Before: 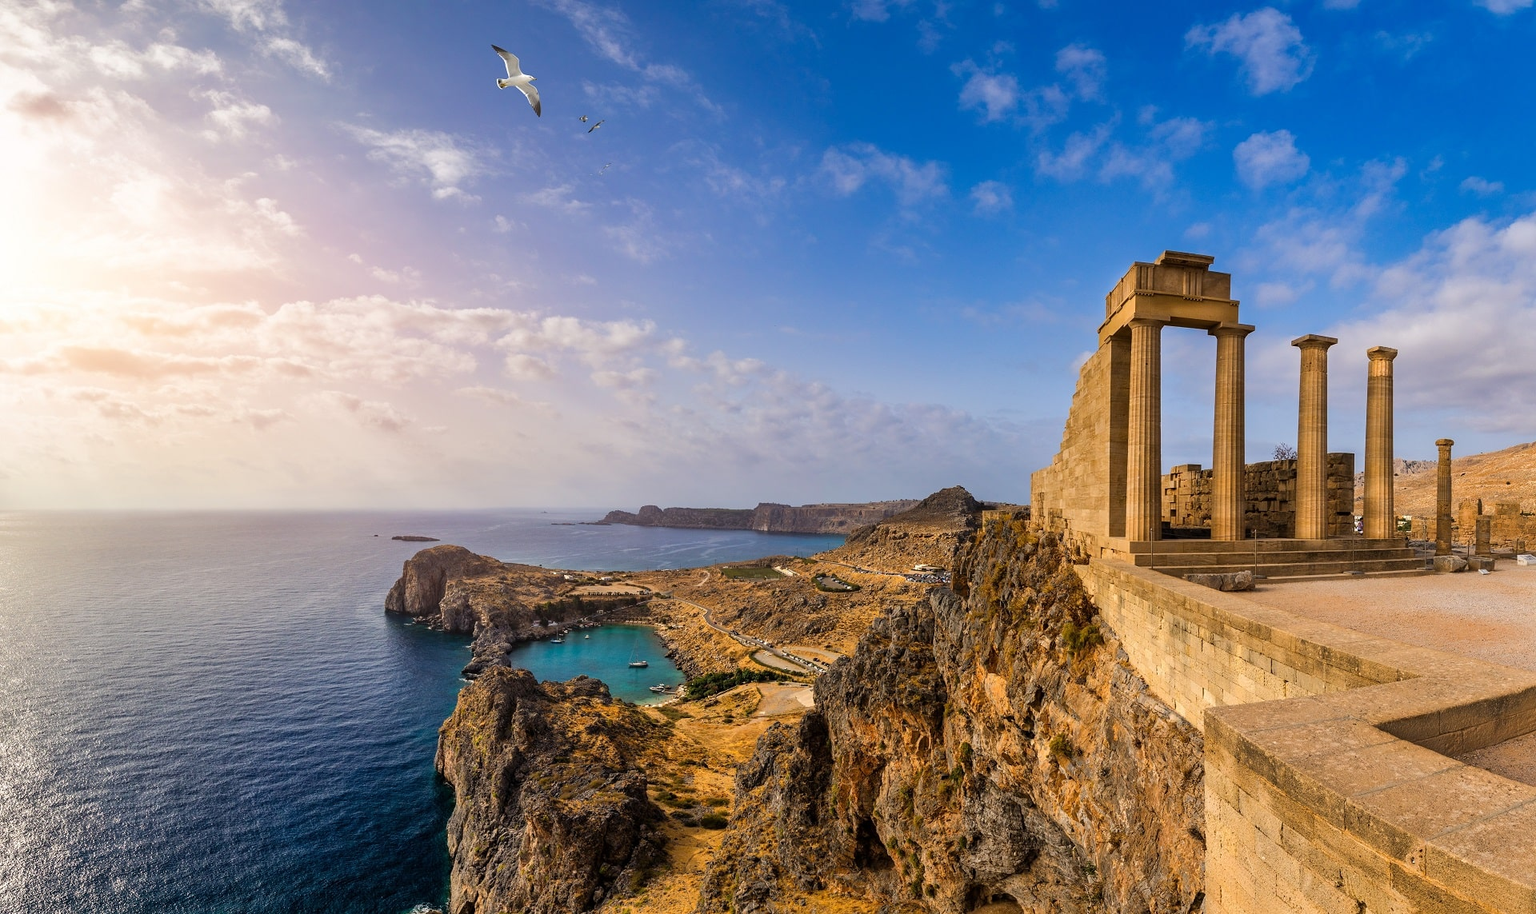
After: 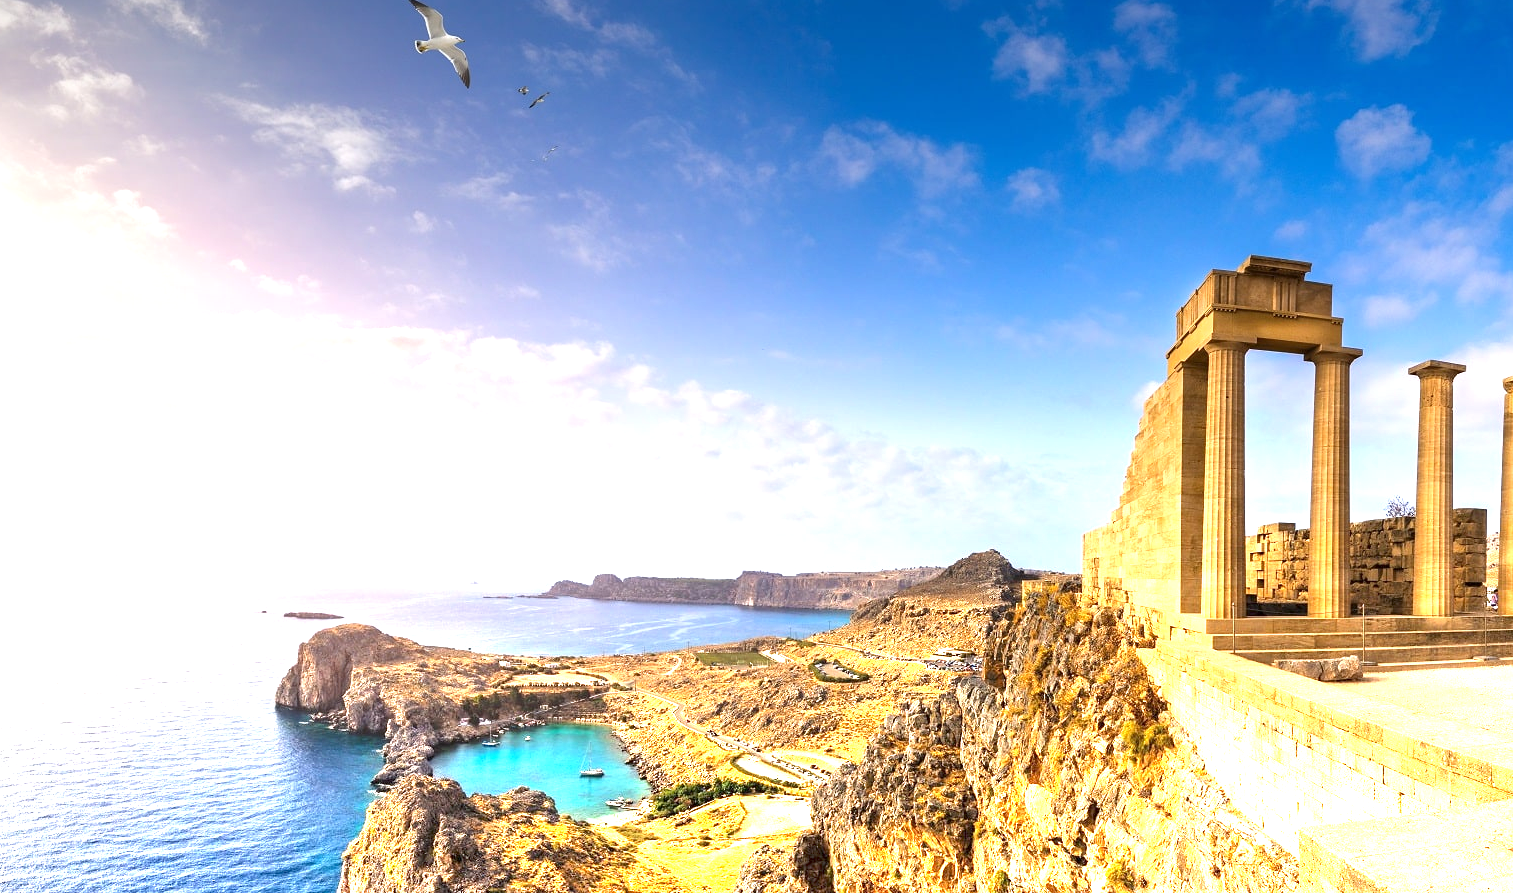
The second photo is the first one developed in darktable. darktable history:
crop and rotate: left 10.77%, top 5.1%, right 10.41%, bottom 16.76%
graduated density: density -3.9 EV
